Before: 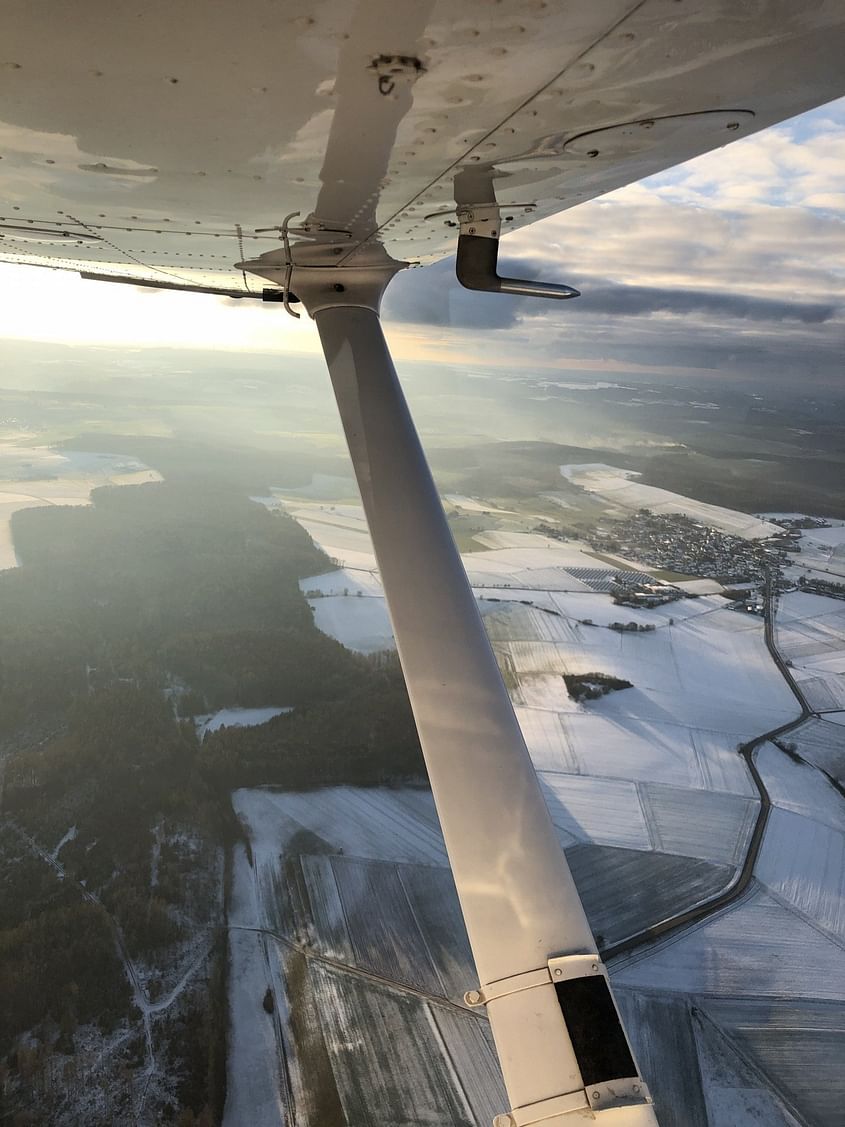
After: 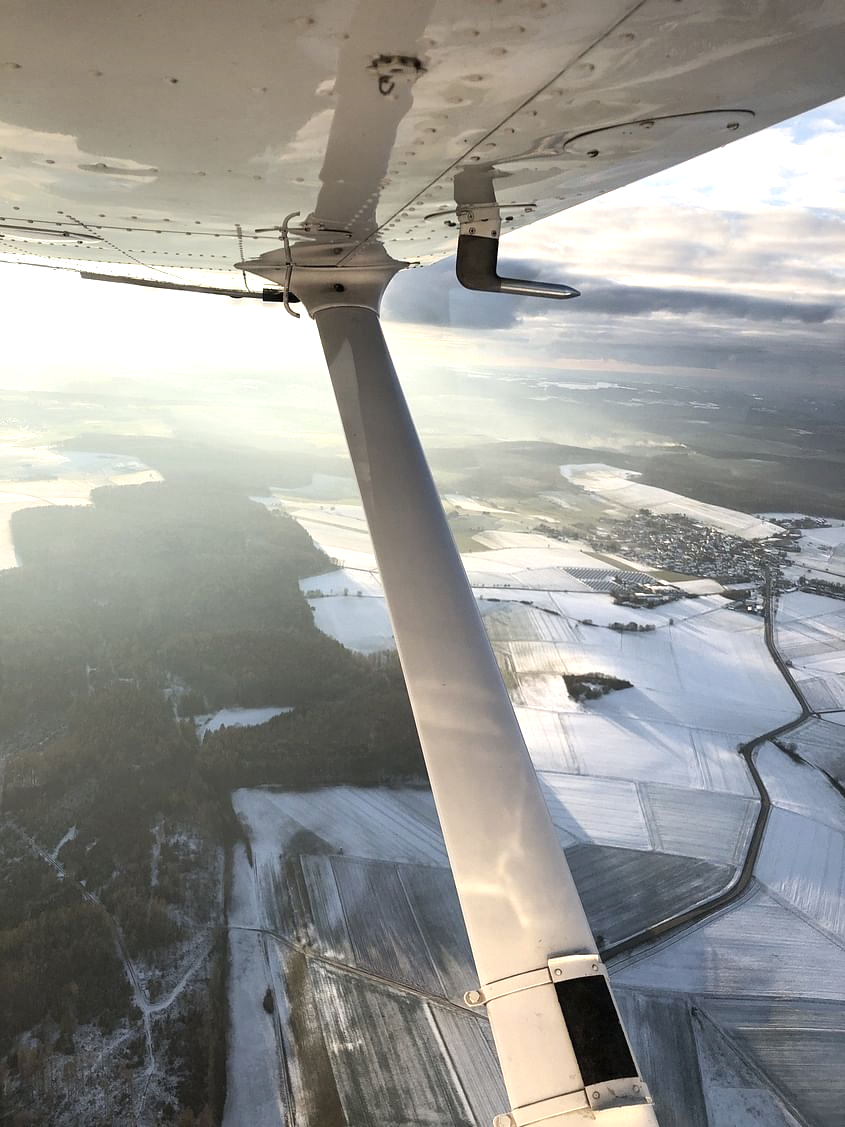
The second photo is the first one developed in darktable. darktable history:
tone equalizer: on, module defaults
exposure: black level correction 0, exposure 0.68 EV, compensate exposure bias true, compensate highlight preservation false
color correction: saturation 0.8
